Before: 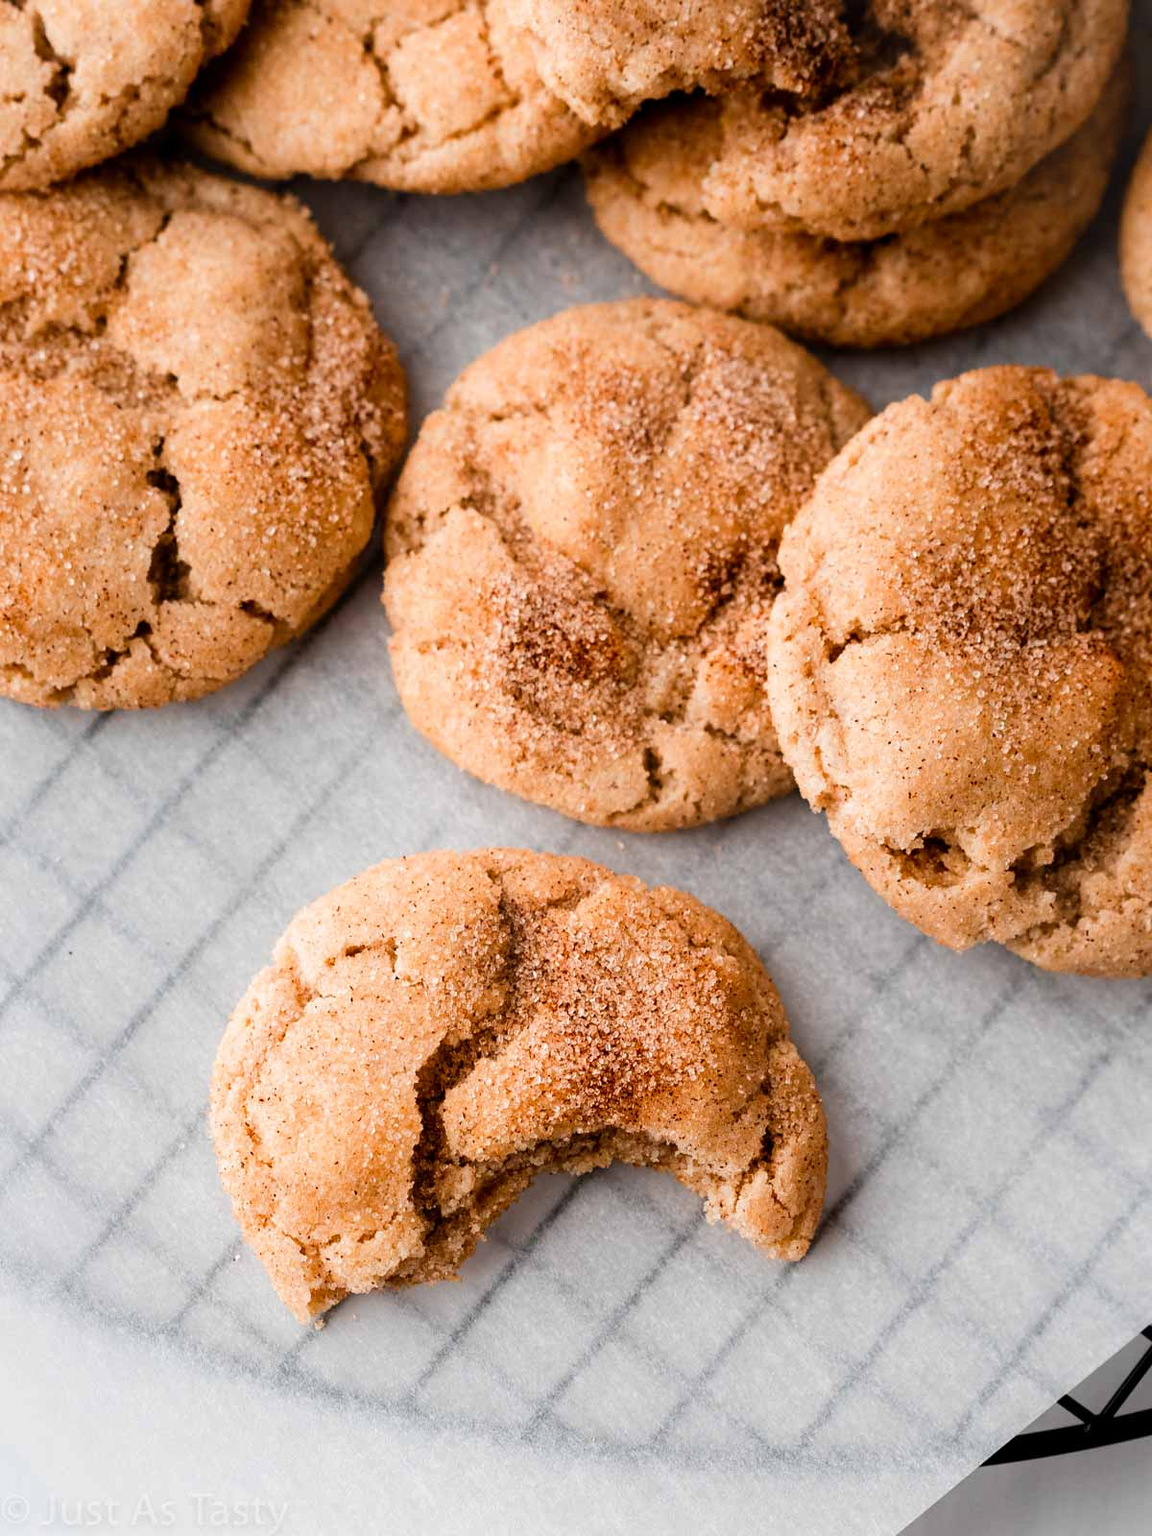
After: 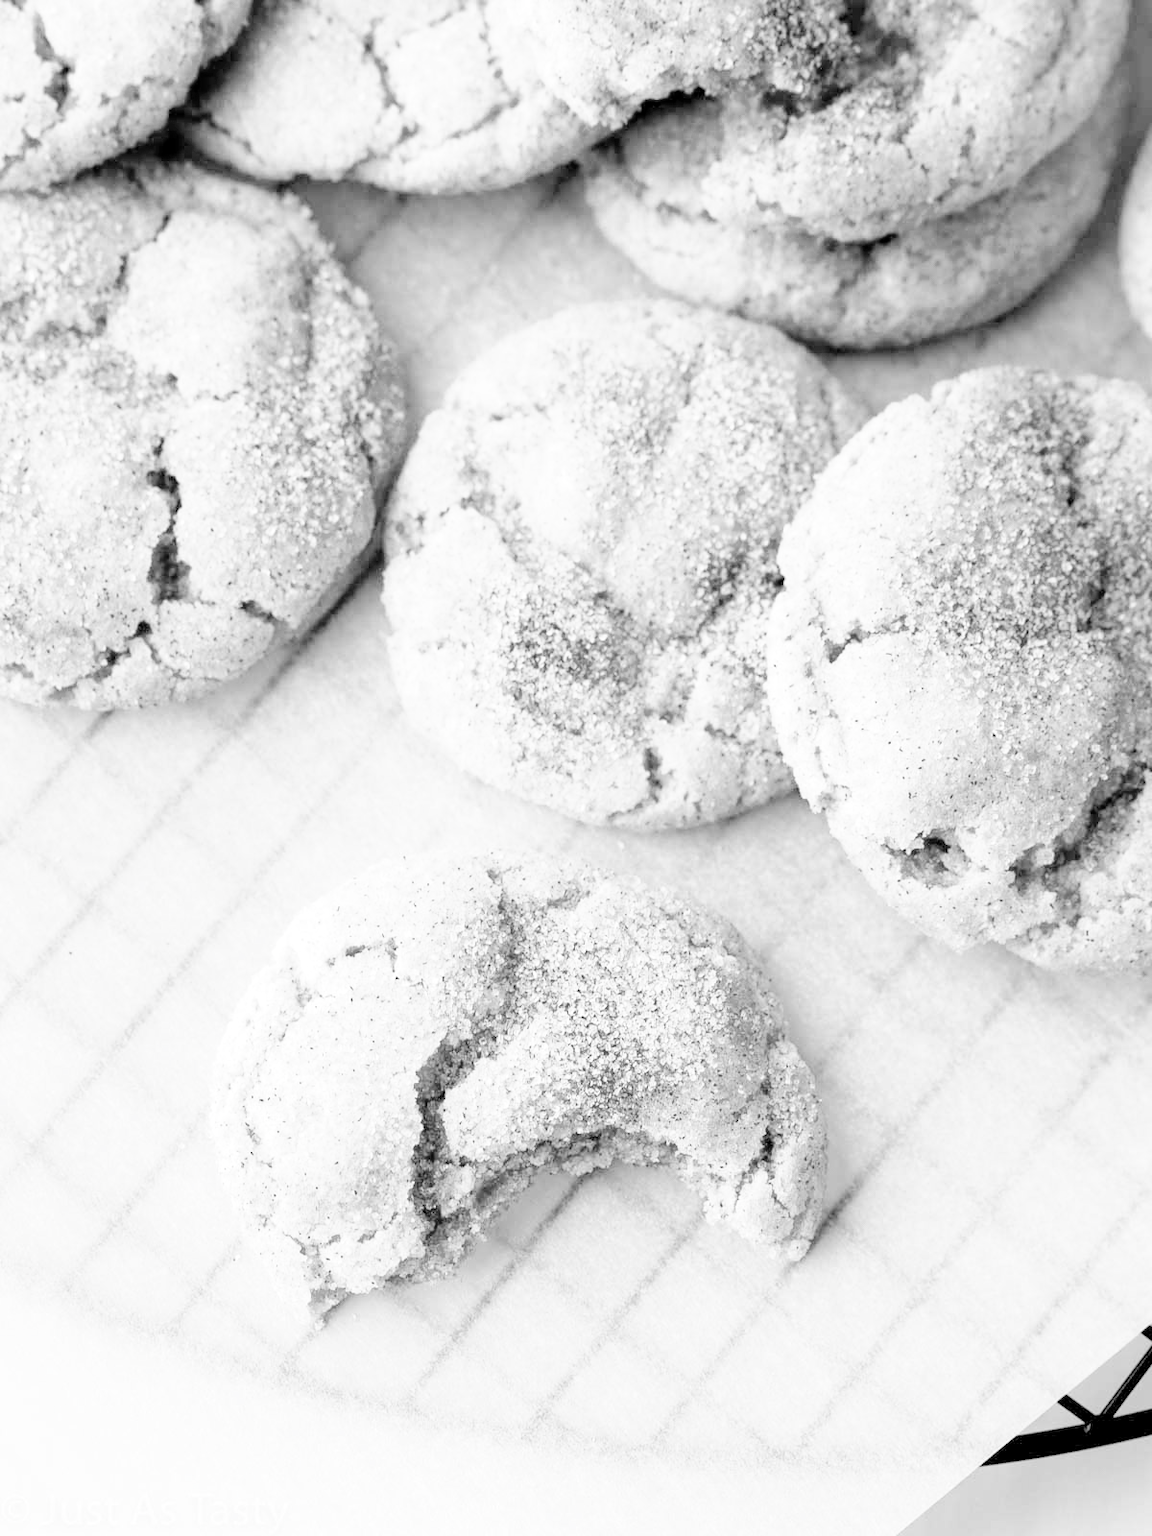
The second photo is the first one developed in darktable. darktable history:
tone curve: curves: ch0 [(0, 0) (0.003, 0) (0.011, 0.002) (0.025, 0.004) (0.044, 0.007) (0.069, 0.015) (0.1, 0.025) (0.136, 0.04) (0.177, 0.09) (0.224, 0.152) (0.277, 0.239) (0.335, 0.335) (0.399, 0.43) (0.468, 0.524) (0.543, 0.621) (0.623, 0.712) (0.709, 0.792) (0.801, 0.871) (0.898, 0.951) (1, 1)], preserve colors none
color look up table: target L [101.33, 85.86, 87.37, 69.22, 66.45, 76.3, 65.65, 48.84, 49.73, 44.67, 30.57, 24.68, 11.06, 200.64, 72.15, 92.43, 81.64, 75.47, 62.88, 70.46, 67.25, 56.1, 44.96, 36.72, 45.86, 33.7, 82.05, 75.88, 71.73, 72.15, 71.73, 67.25, 57.75, 47.94, 55.8, 44.37, 53.98, 51.85, 36.72, 41.11, 27.93, 31.34, 16.74, 5.978, 70.89, 78.38, 59.81, 60.5, 25.54], target a [0.001, 0, 0, 0, -0.001, -0.001, 0, 0.001 ×6, 0, 0, -0.004, 0 ×5, 0.001 ×5, 0 ×7, 0.001, 0, 0.001, 0, 0.001 ×7, -0.005, 0, 0, -0.003, 0.001], target b [-0.002, 0.003 ×4, 0.005, 0.003, -0.002, -0.002, -0.003, -0.005, -0.004, -0.002, 0, 0.005, 0.034, 0.004, 0.004, 0, 0.005, 0.003, -0.002, -0.003, -0.003, -0.003, -0.004, 0.004, 0.004, 0.005, 0.005, 0.005, 0.003, 0, -0.002, -0.002, -0.003, -0.002, -0.002, -0.003, -0.003, -0.004, -0.004, -0.003, -0.002, 0.004, 0.005, 0, -0.001, -0.004], num patches 49
